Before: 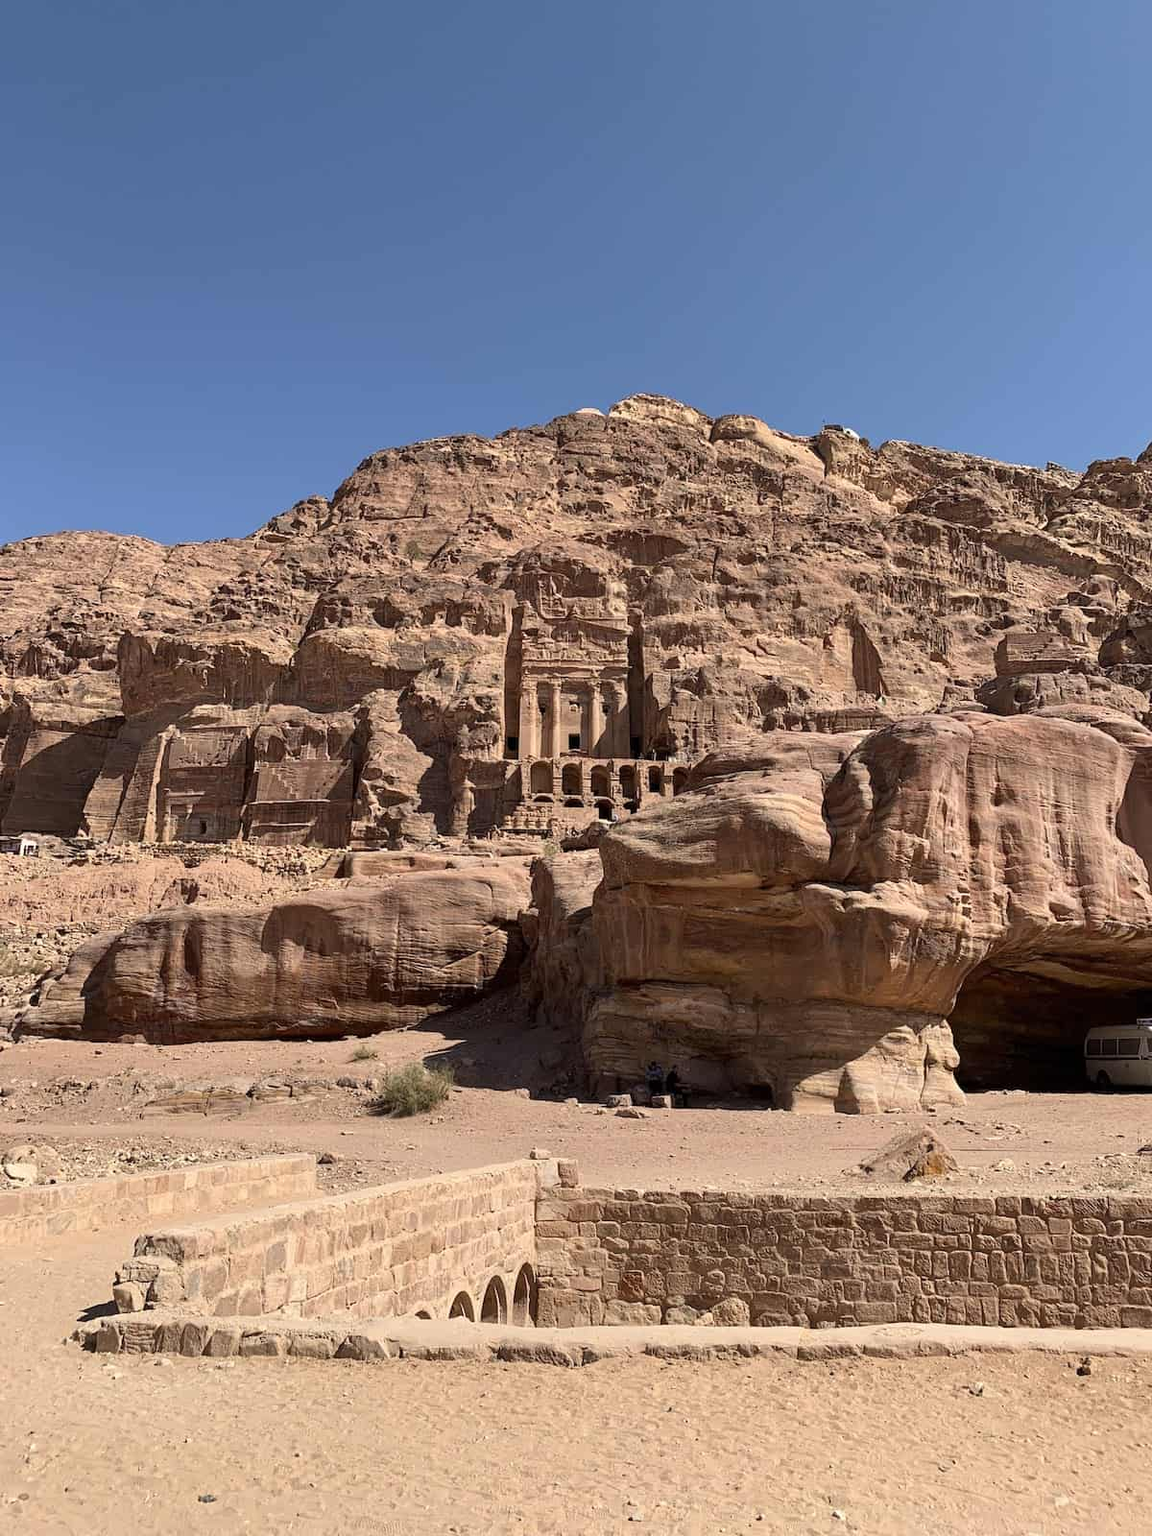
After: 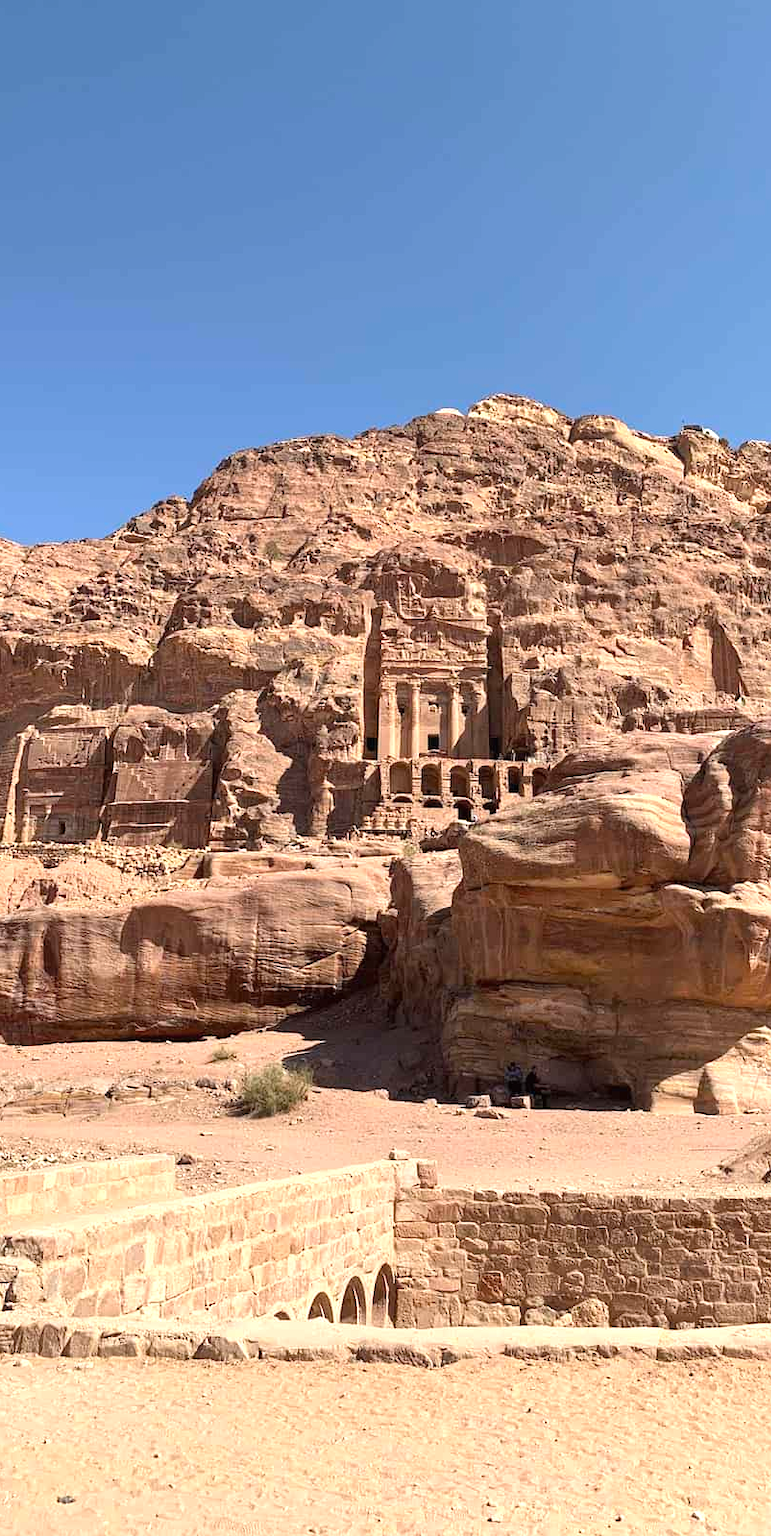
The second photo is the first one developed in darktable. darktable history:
crop and rotate: left 12.316%, right 20.749%
exposure: exposure 0.601 EV, compensate highlight preservation false
contrast equalizer: y [[0.439, 0.44, 0.442, 0.457, 0.493, 0.498], [0.5 ×6], [0.5 ×6], [0 ×6], [0 ×6]], mix 0.144
